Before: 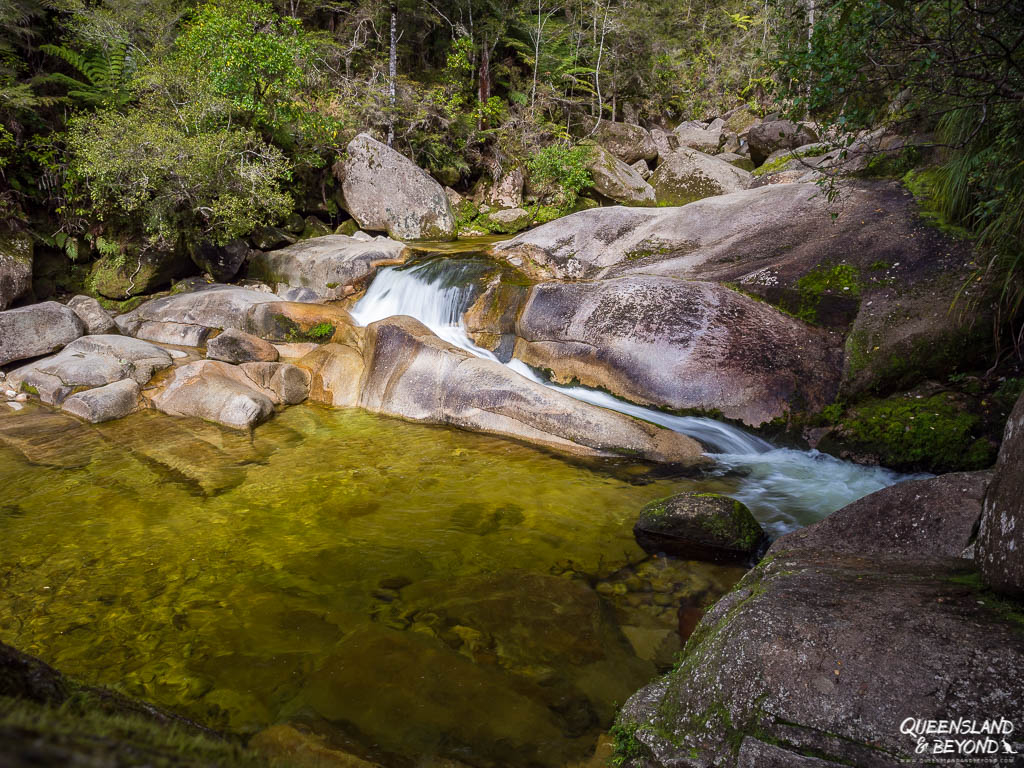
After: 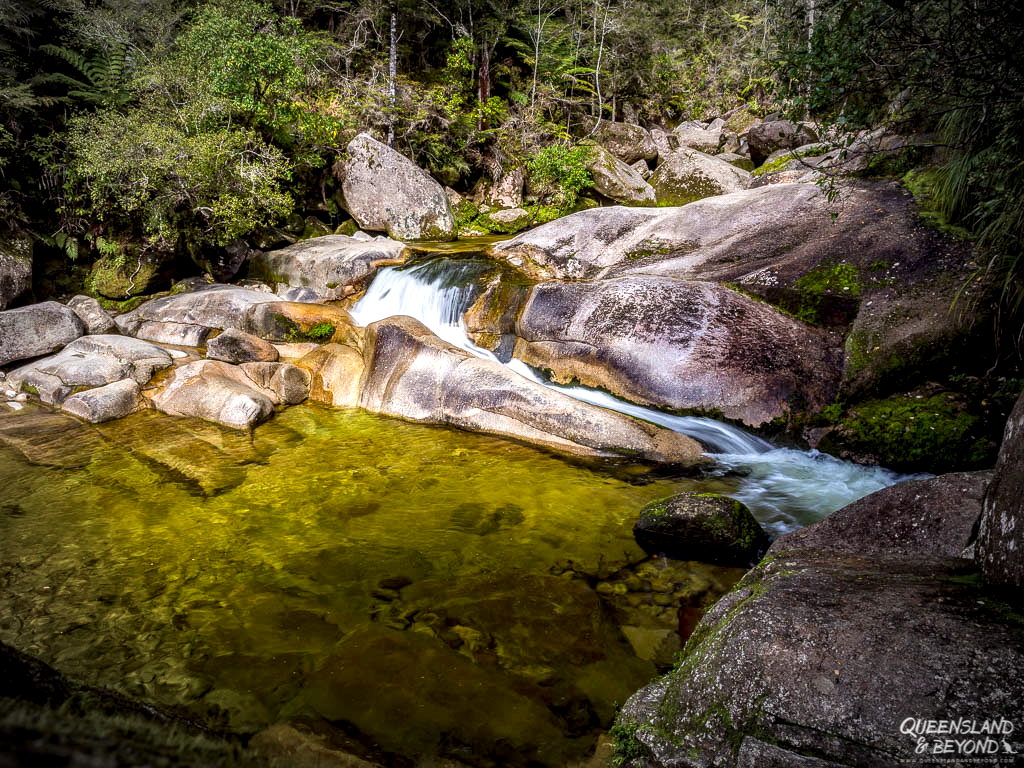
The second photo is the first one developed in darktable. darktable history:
vignetting: automatic ratio true
color balance rgb: linear chroma grading › global chroma 6.48%, perceptual saturation grading › global saturation 12.96%, global vibrance 6.02%
local contrast: highlights 60%, shadows 60%, detail 160%
